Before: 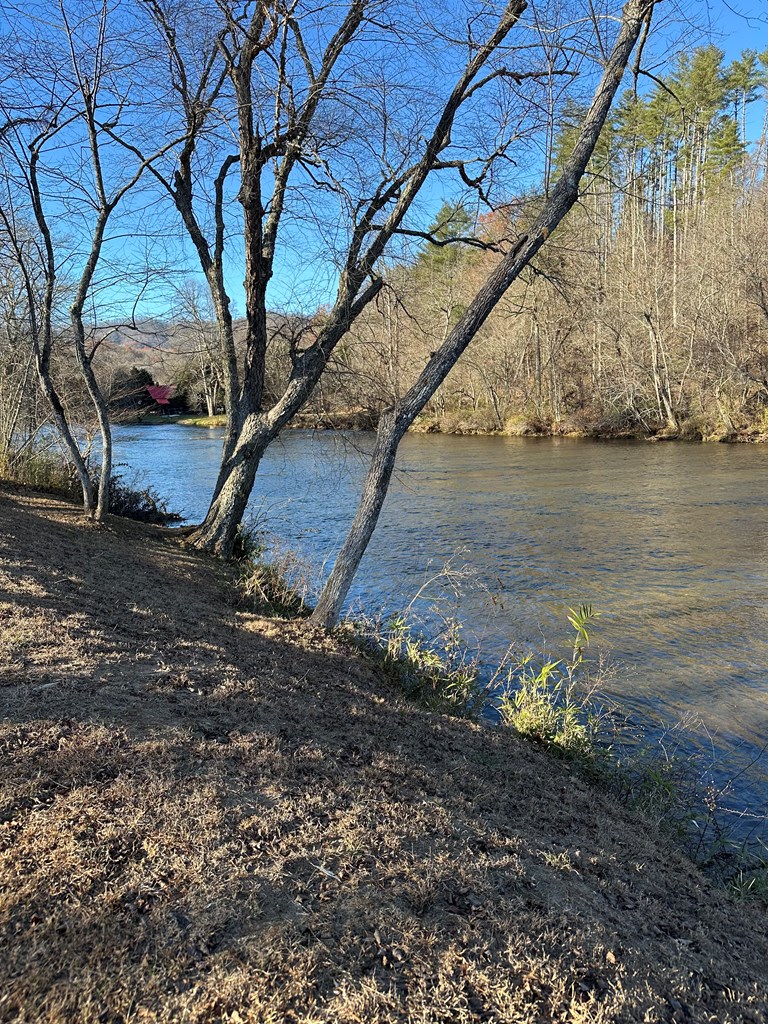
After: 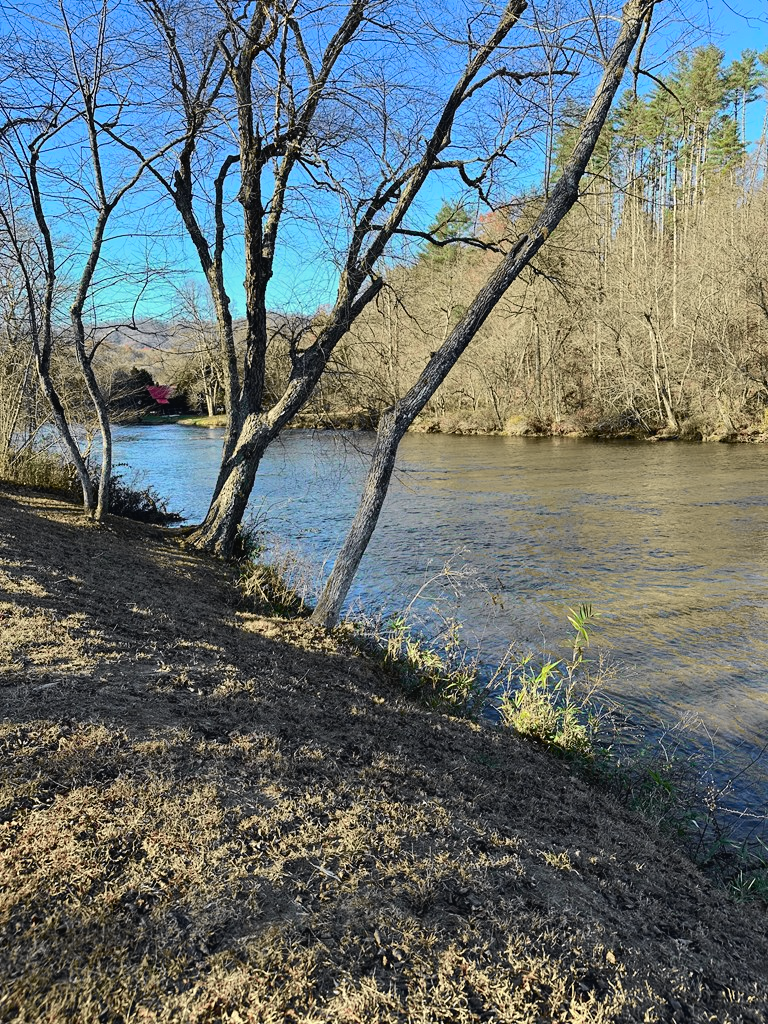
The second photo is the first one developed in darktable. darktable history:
contrast brightness saturation: contrast 0.03, brightness -0.04
tone curve: curves: ch0 [(0, 0.023) (0.037, 0.04) (0.131, 0.128) (0.304, 0.331) (0.504, 0.584) (0.616, 0.687) (0.704, 0.764) (0.808, 0.823) (1, 1)]; ch1 [(0, 0) (0.301, 0.3) (0.477, 0.472) (0.493, 0.497) (0.508, 0.501) (0.544, 0.541) (0.563, 0.565) (0.626, 0.66) (0.721, 0.776) (1, 1)]; ch2 [(0, 0) (0.249, 0.216) (0.349, 0.343) (0.424, 0.442) (0.476, 0.483) (0.502, 0.5) (0.517, 0.519) (0.532, 0.553) (0.569, 0.587) (0.634, 0.628) (0.706, 0.729) (0.828, 0.742) (1, 0.9)], color space Lab, independent channels, preserve colors none
